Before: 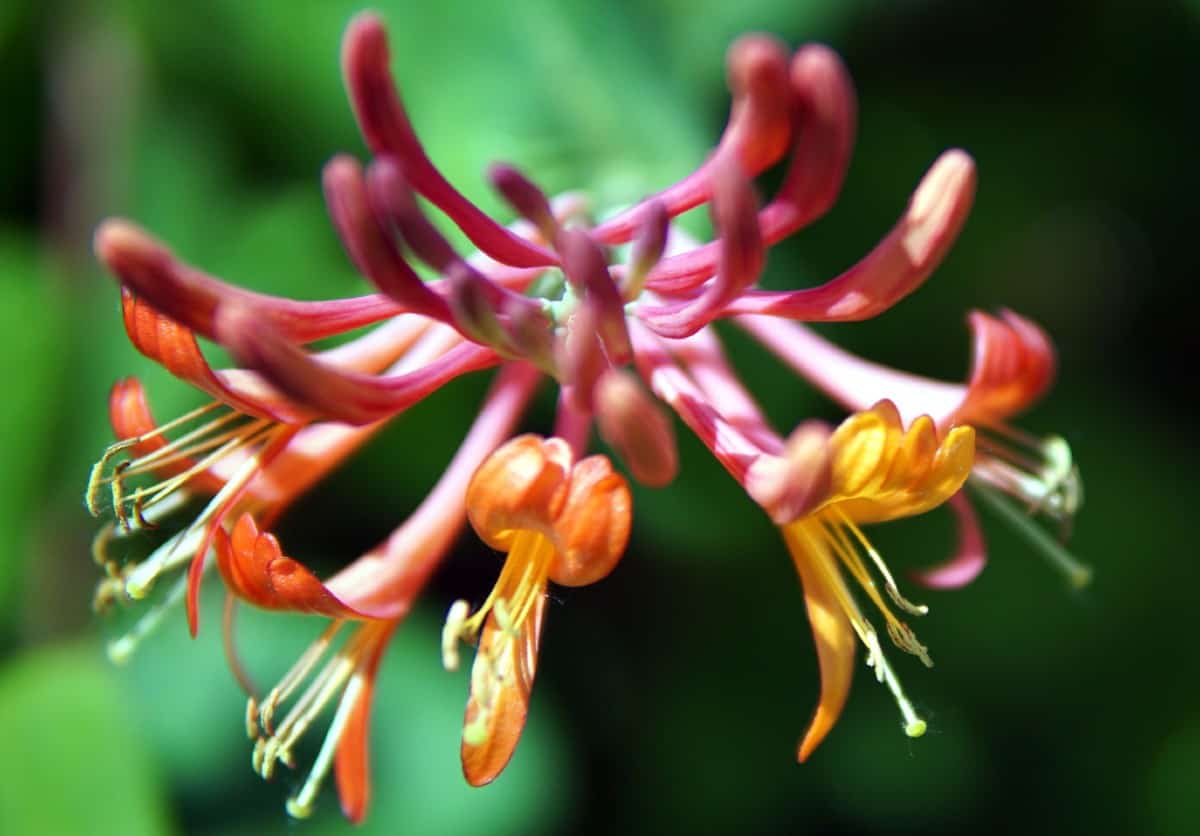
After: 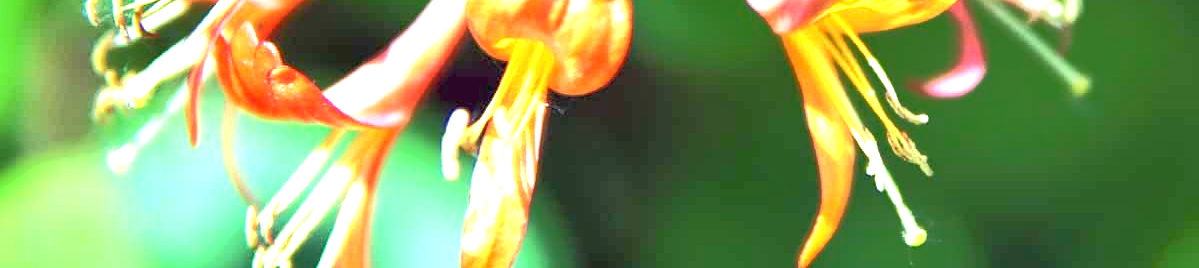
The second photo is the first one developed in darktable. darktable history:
tone equalizer: -8 EV -0.506 EV, -7 EV -0.324 EV, -6 EV -0.052 EV, -5 EV 0.391 EV, -4 EV 0.986 EV, -3 EV 0.806 EV, -2 EV -0.009 EV, -1 EV 0.127 EV, +0 EV -0.033 EV, smoothing diameter 24.86%, edges refinement/feathering 12.29, preserve details guided filter
crop and rotate: top 58.794%, bottom 9.13%
exposure: black level correction 0, exposure 1.886 EV, compensate highlight preservation false
